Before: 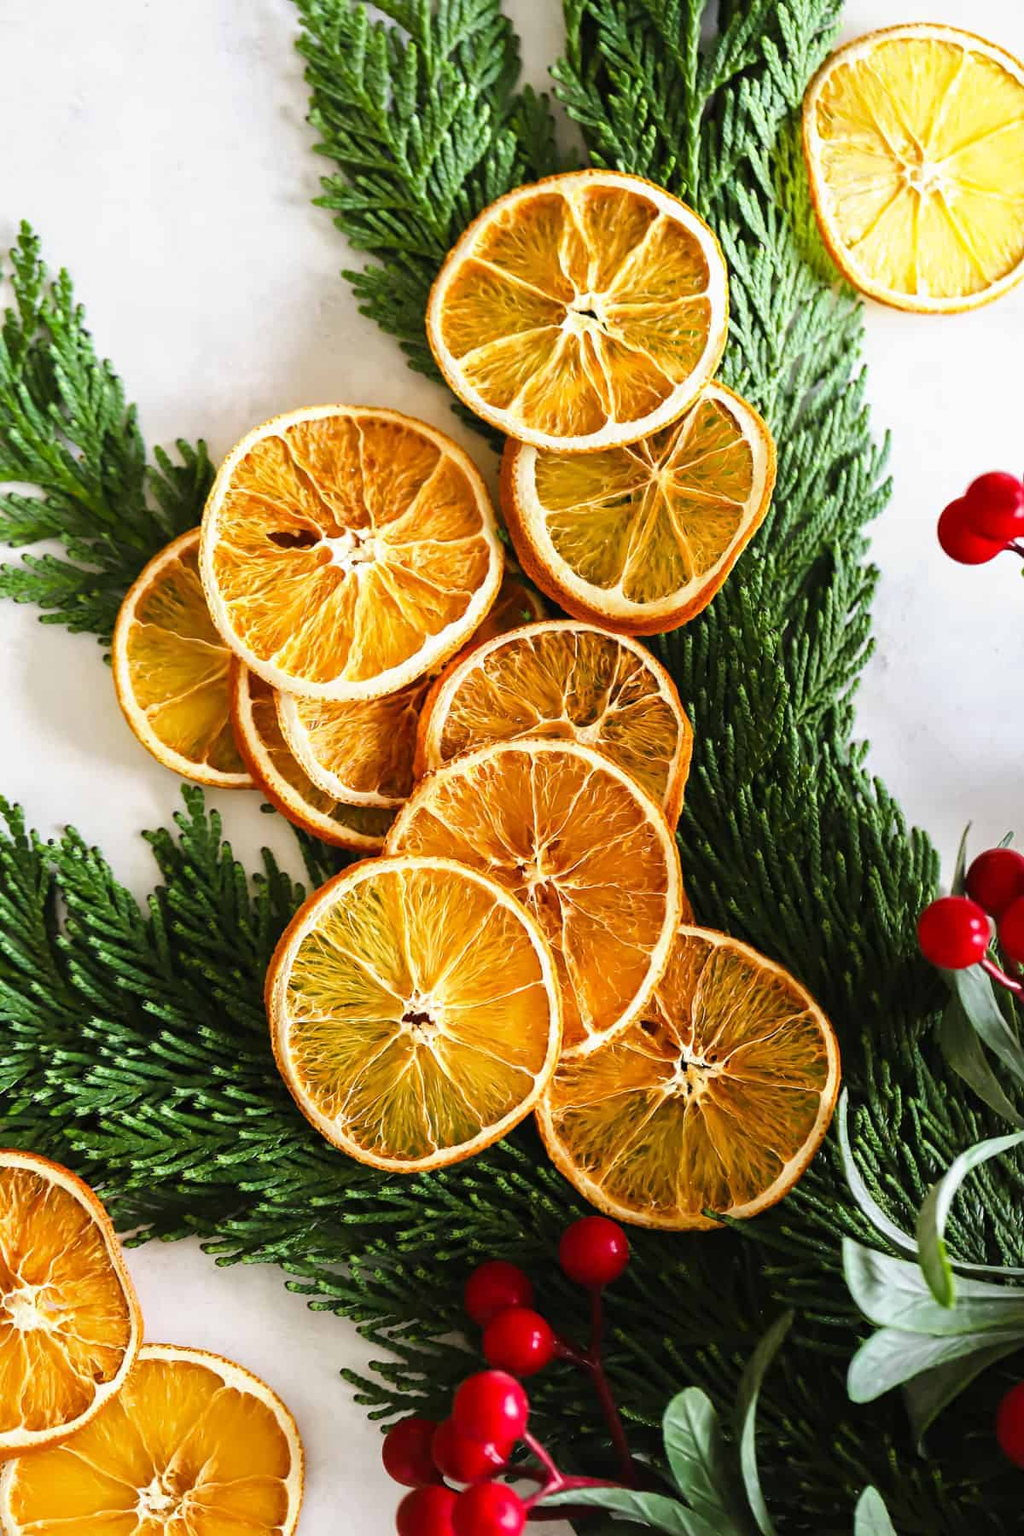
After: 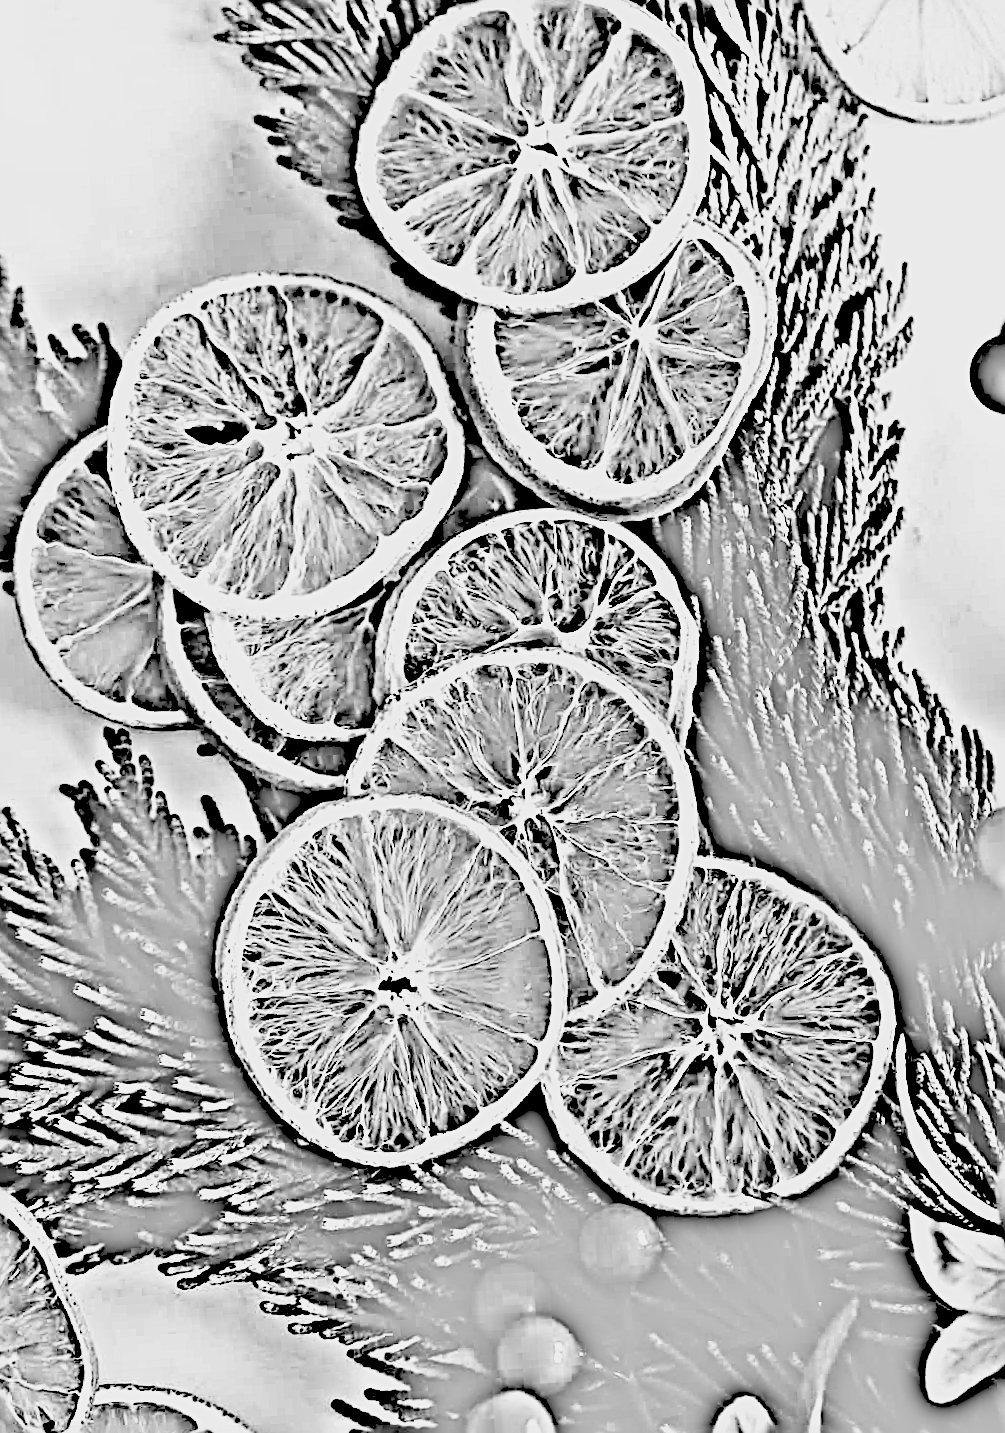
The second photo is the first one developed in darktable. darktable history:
rotate and perspective: rotation -3.52°, crop left 0.036, crop right 0.964, crop top 0.081, crop bottom 0.919
sharpen: radius 3.025, amount 0.757
highpass: on, module defaults
tone equalizer: -8 EV -1.08 EV, -7 EV -1.01 EV, -6 EV -0.867 EV, -5 EV -0.578 EV, -3 EV 0.578 EV, -2 EV 0.867 EV, -1 EV 1.01 EV, +0 EV 1.08 EV, edges refinement/feathering 500, mask exposure compensation -1.57 EV, preserve details no
monochrome: a 73.58, b 64.21
crop: left 9.807%, top 6.259%, right 7.334%, bottom 2.177%
filmic rgb: middle gray luminance 2.5%, black relative exposure -10 EV, white relative exposure 7 EV, threshold 6 EV, dynamic range scaling 10%, target black luminance 0%, hardness 3.19, latitude 44.39%, contrast 0.682, highlights saturation mix 5%, shadows ↔ highlights balance 13.63%, add noise in highlights 0, color science v3 (2019), use custom middle-gray values true, iterations of high-quality reconstruction 0, contrast in highlights soft, enable highlight reconstruction true
color correction: saturation 0.85
